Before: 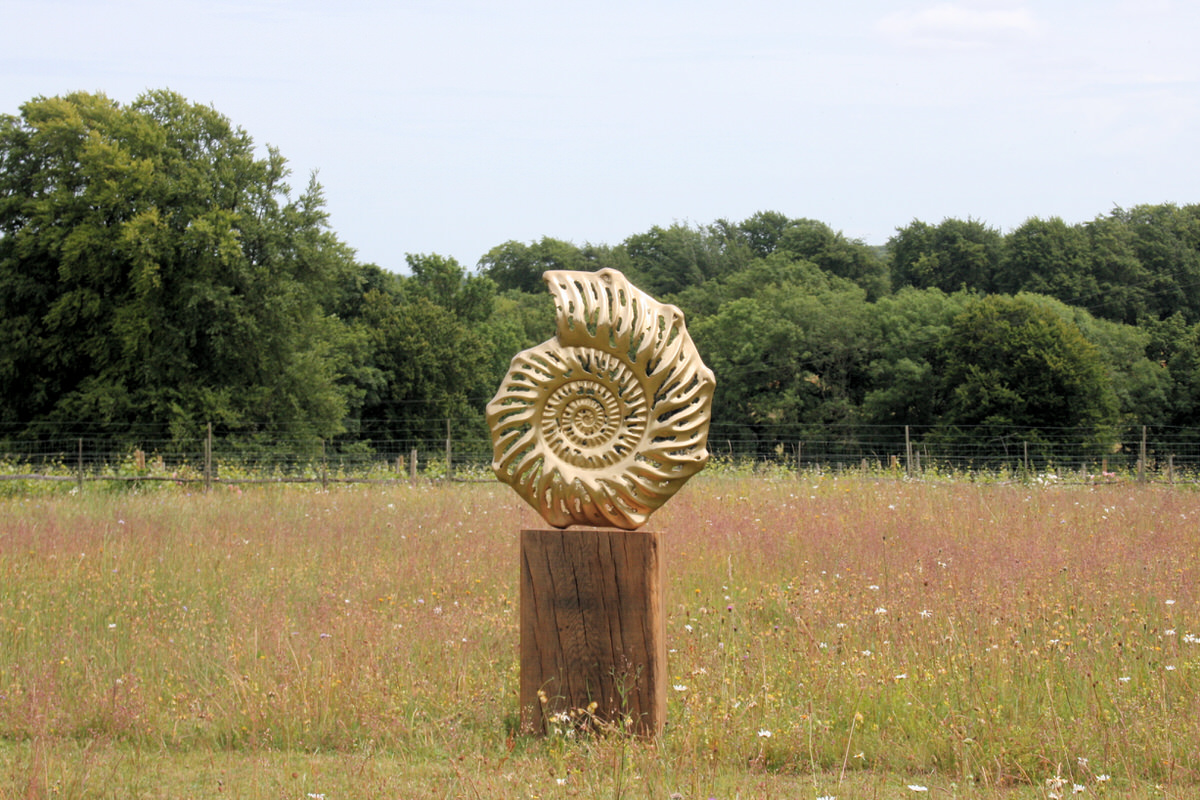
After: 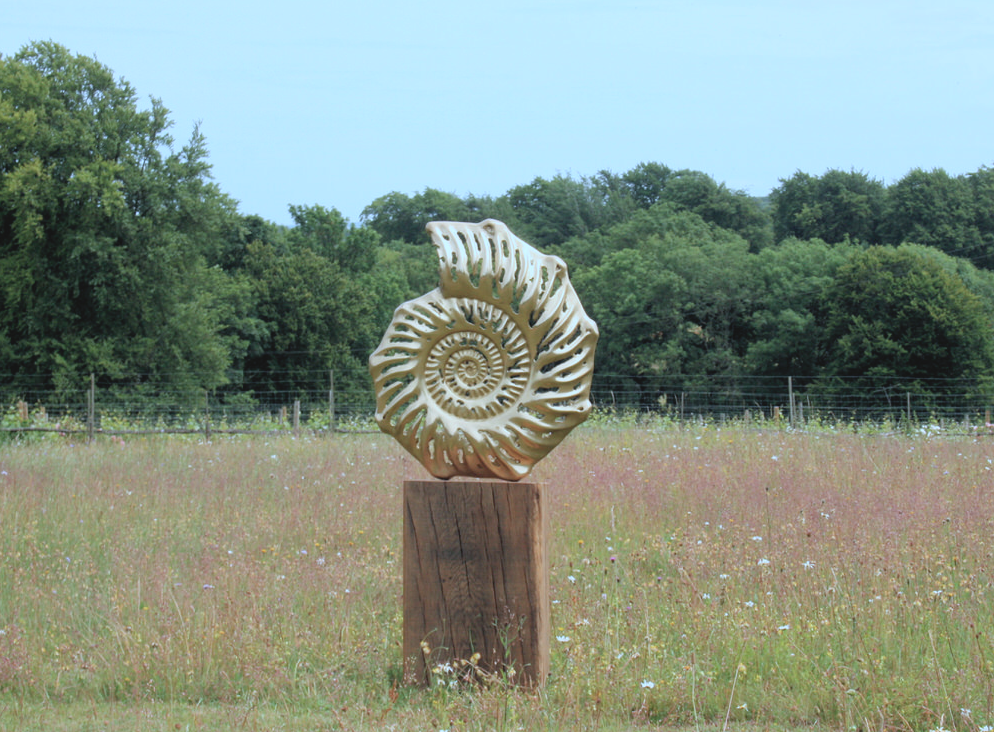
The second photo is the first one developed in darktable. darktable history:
crop: left 9.83%, top 6.213%, right 7.284%, bottom 2.207%
color calibration: x 0.397, y 0.386, temperature 3706.76 K
tone curve: curves: ch0 [(0, 0.068) (1, 0.961)], preserve colors none
